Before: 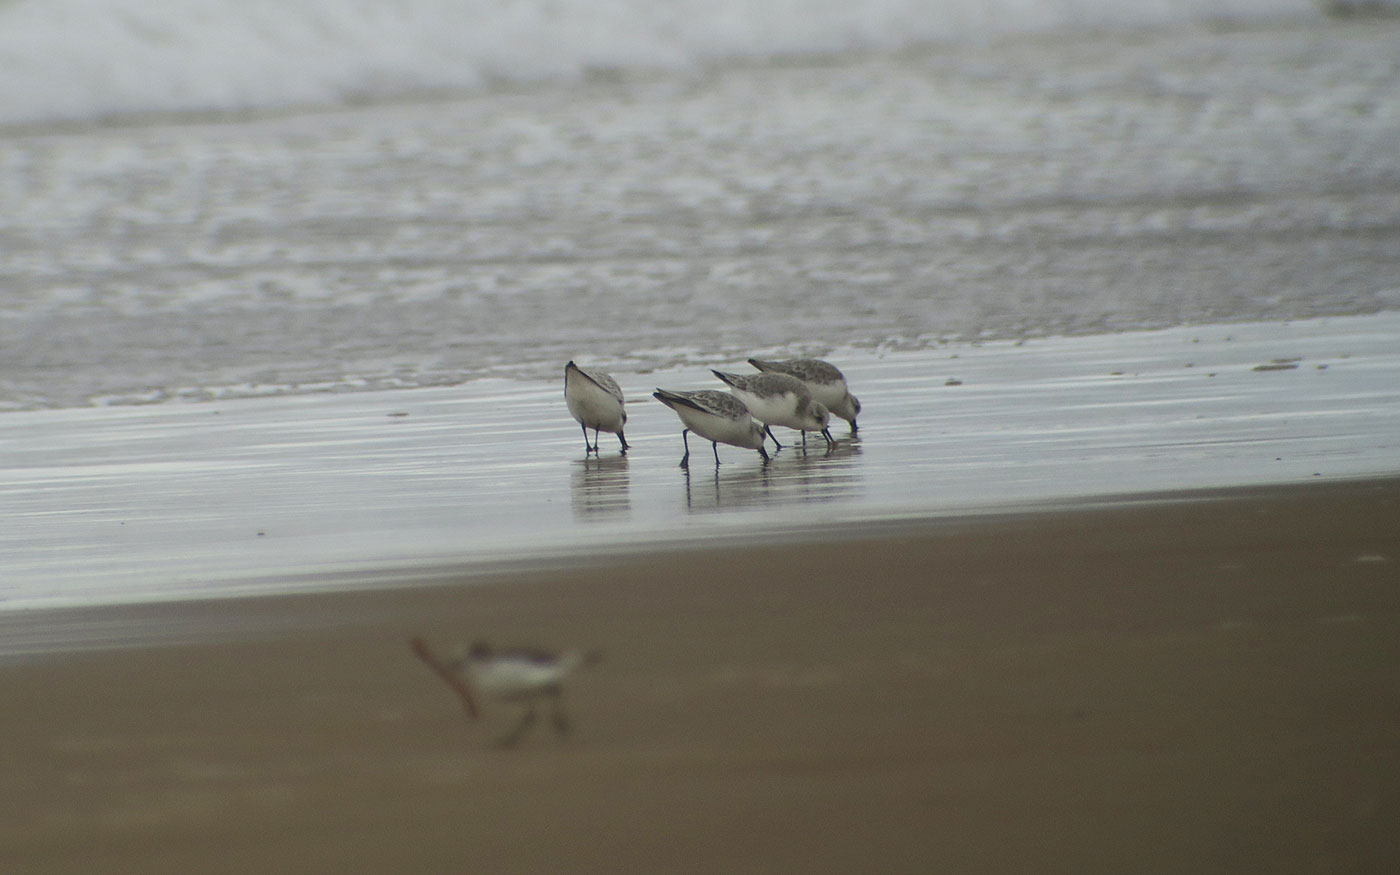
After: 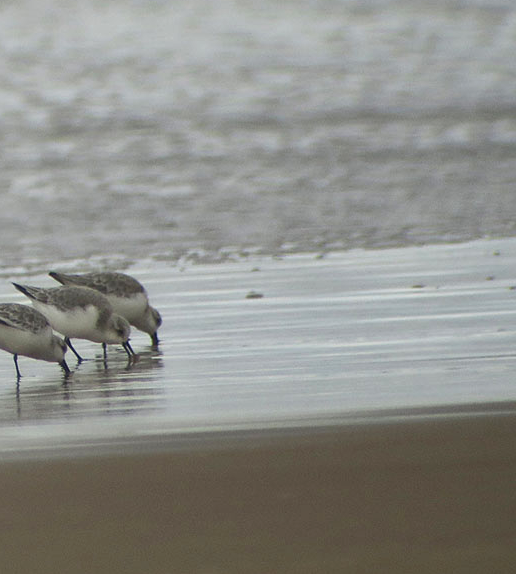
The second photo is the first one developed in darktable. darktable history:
tone equalizer: -7 EV 0.18 EV, -6 EV 0.12 EV, -5 EV 0.08 EV, -4 EV 0.04 EV, -2 EV -0.02 EV, -1 EV -0.04 EV, +0 EV -0.06 EV, luminance estimator HSV value / RGB max
local contrast: mode bilateral grid, contrast 20, coarseness 50, detail 120%, midtone range 0.2
exposure: exposure 0.2 EV, compensate highlight preservation false
crop and rotate: left 49.936%, top 10.094%, right 13.136%, bottom 24.256%
